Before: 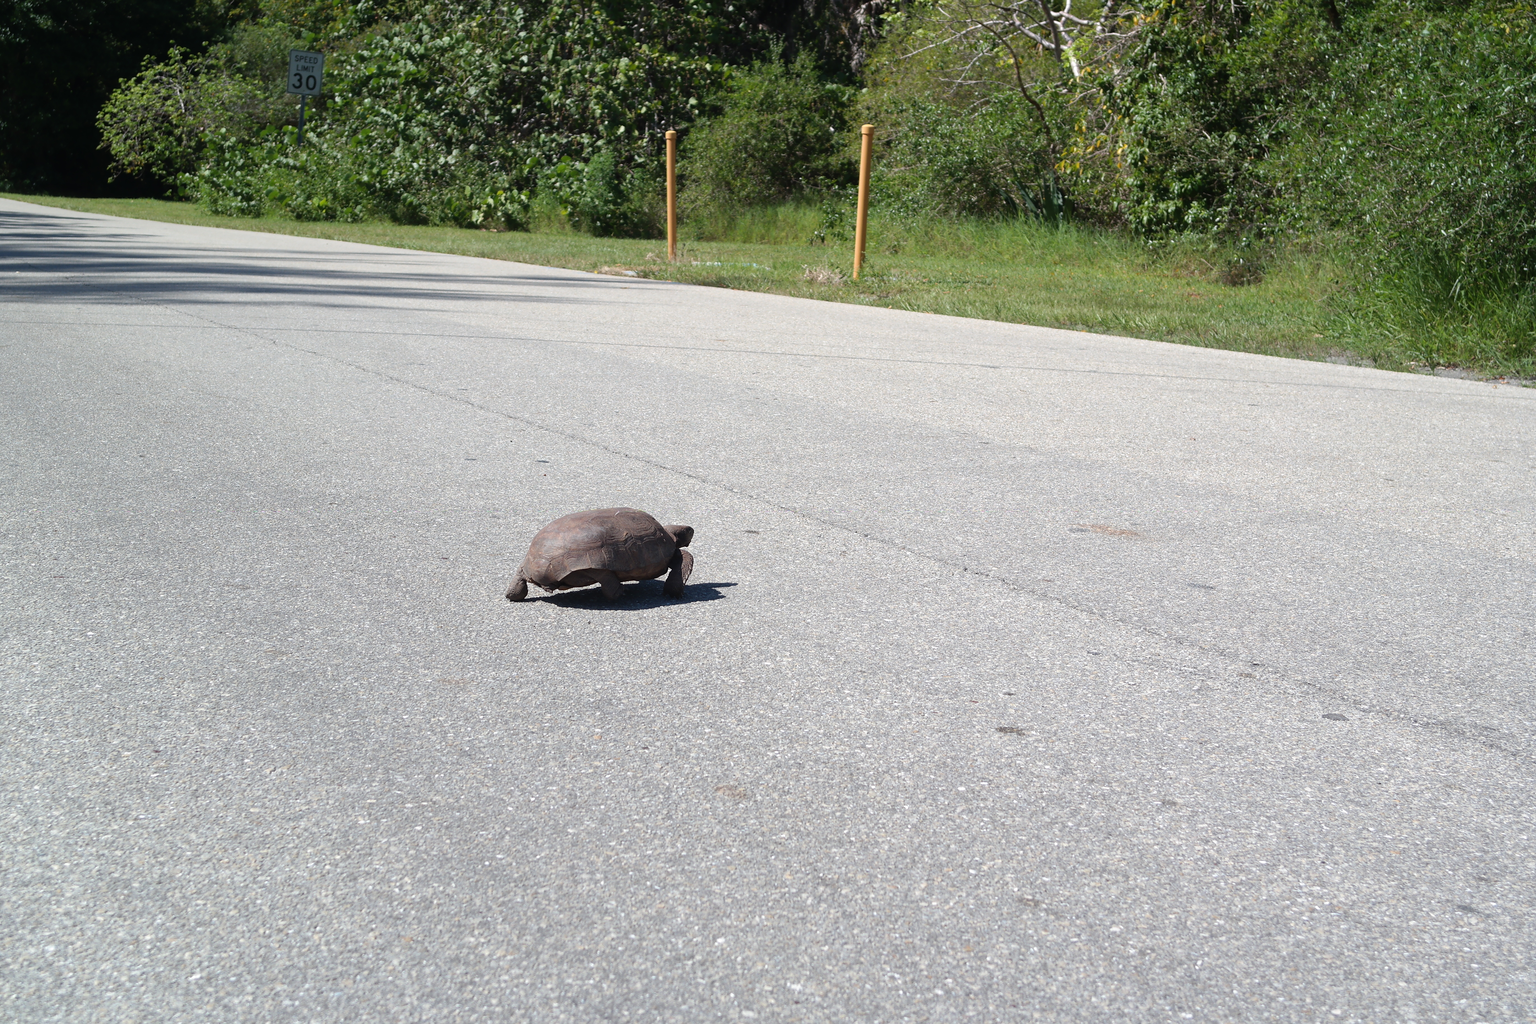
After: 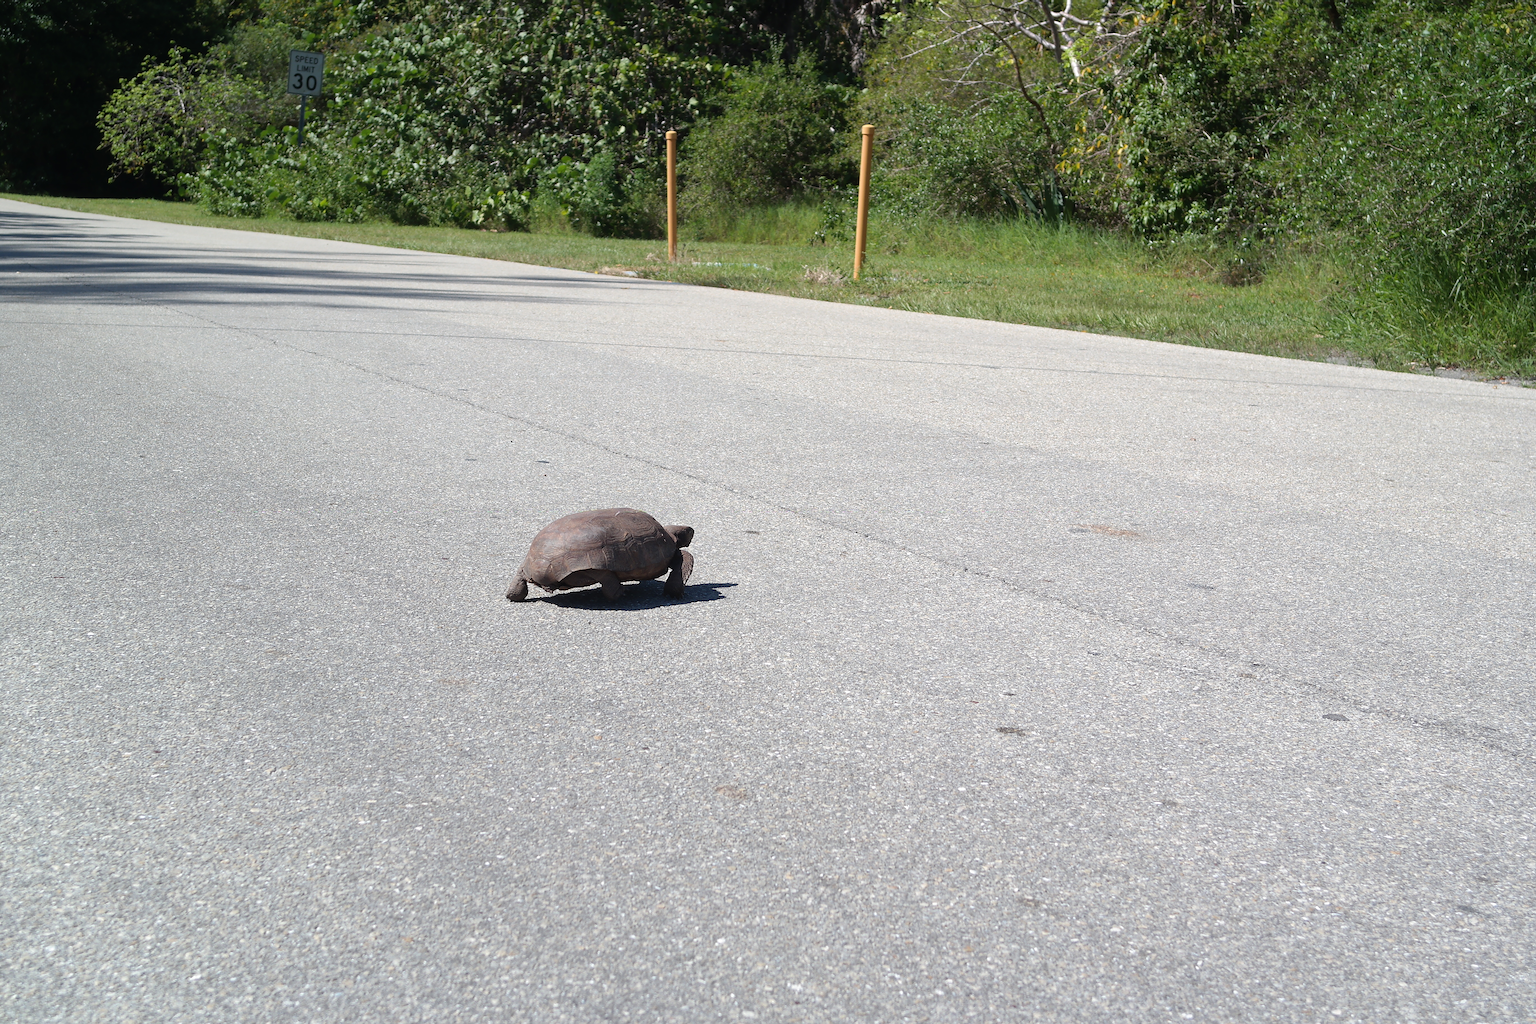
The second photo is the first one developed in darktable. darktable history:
sharpen: amount 0.201
